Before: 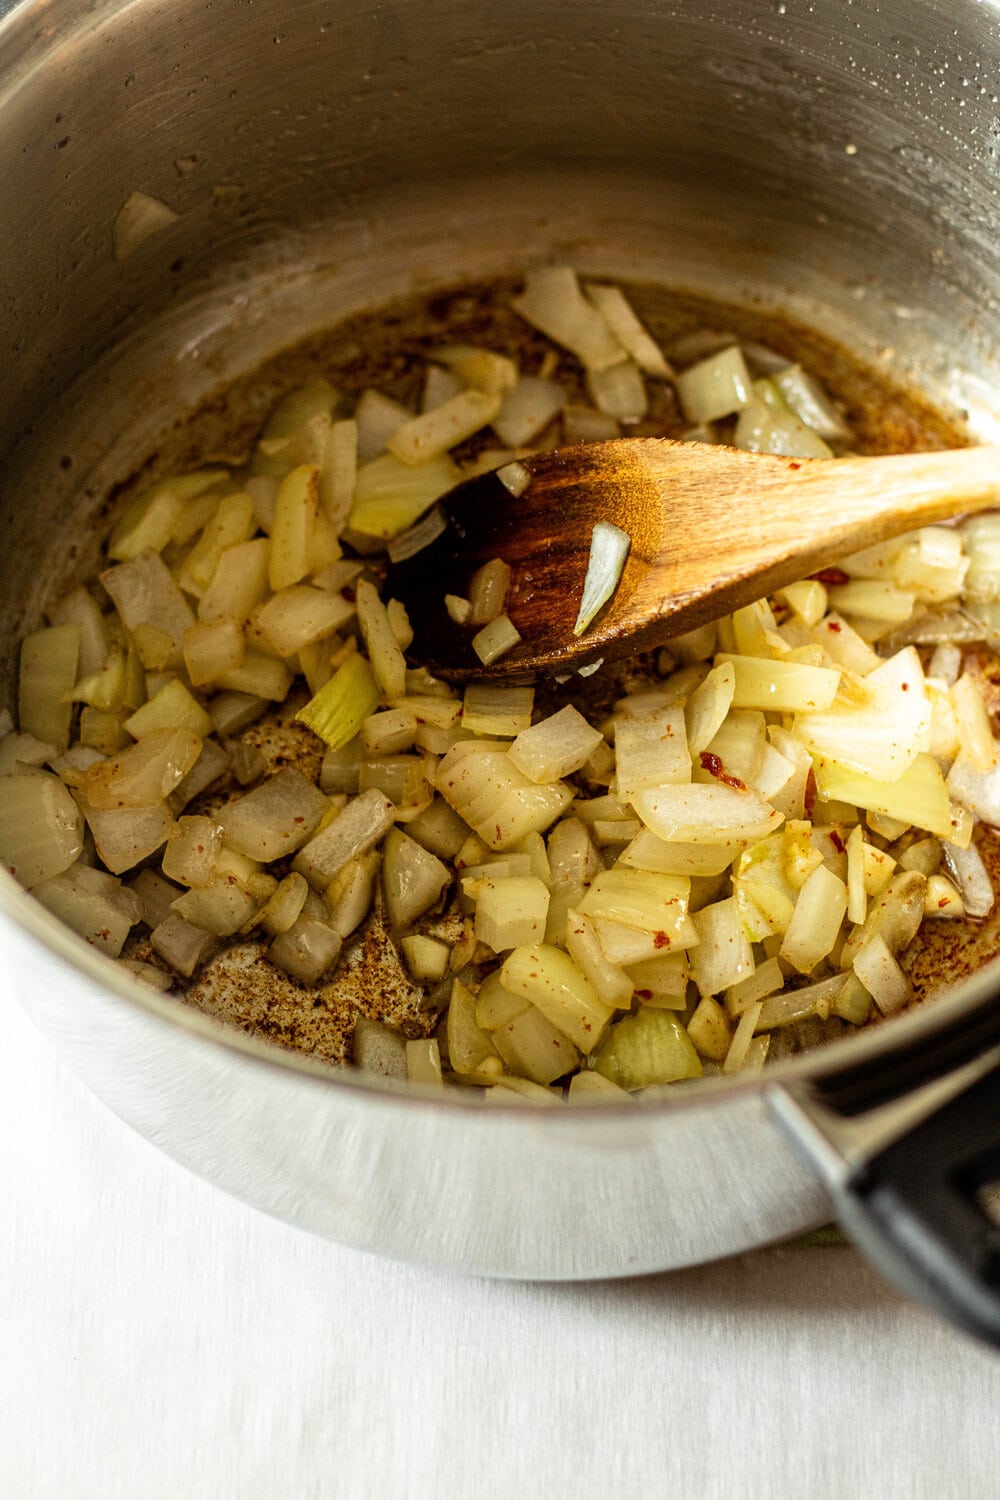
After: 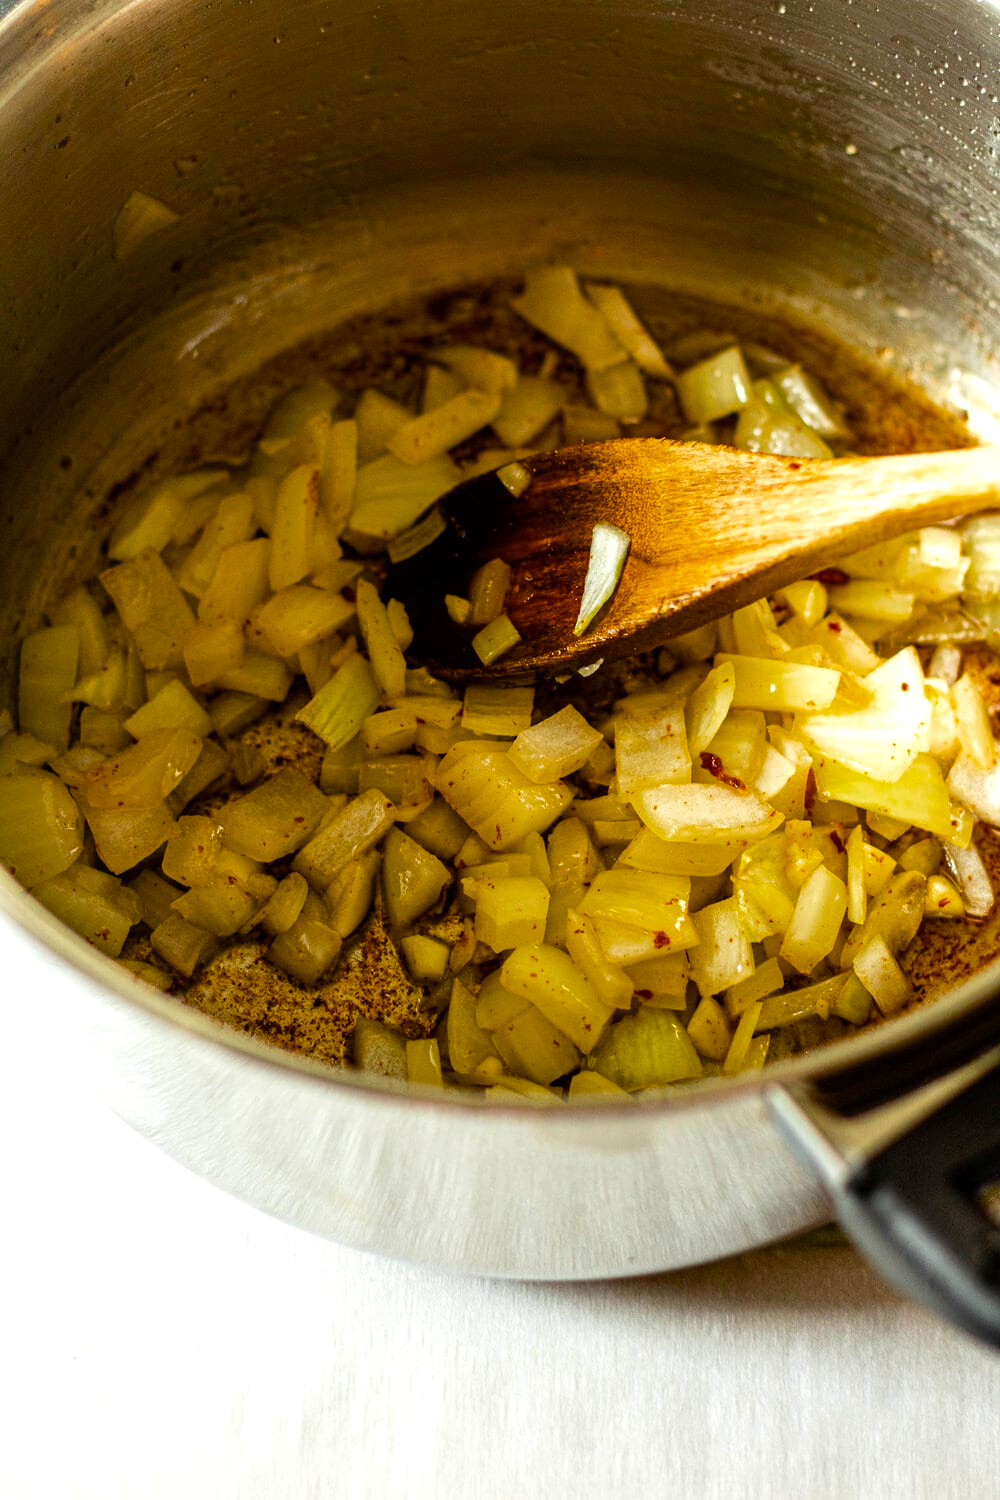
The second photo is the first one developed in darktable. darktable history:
color balance rgb: perceptual saturation grading › global saturation 25.744%, perceptual brilliance grading › highlights 9.252%, perceptual brilliance grading › mid-tones 5.77%, global vibrance 16.55%, saturation formula JzAzBz (2021)
